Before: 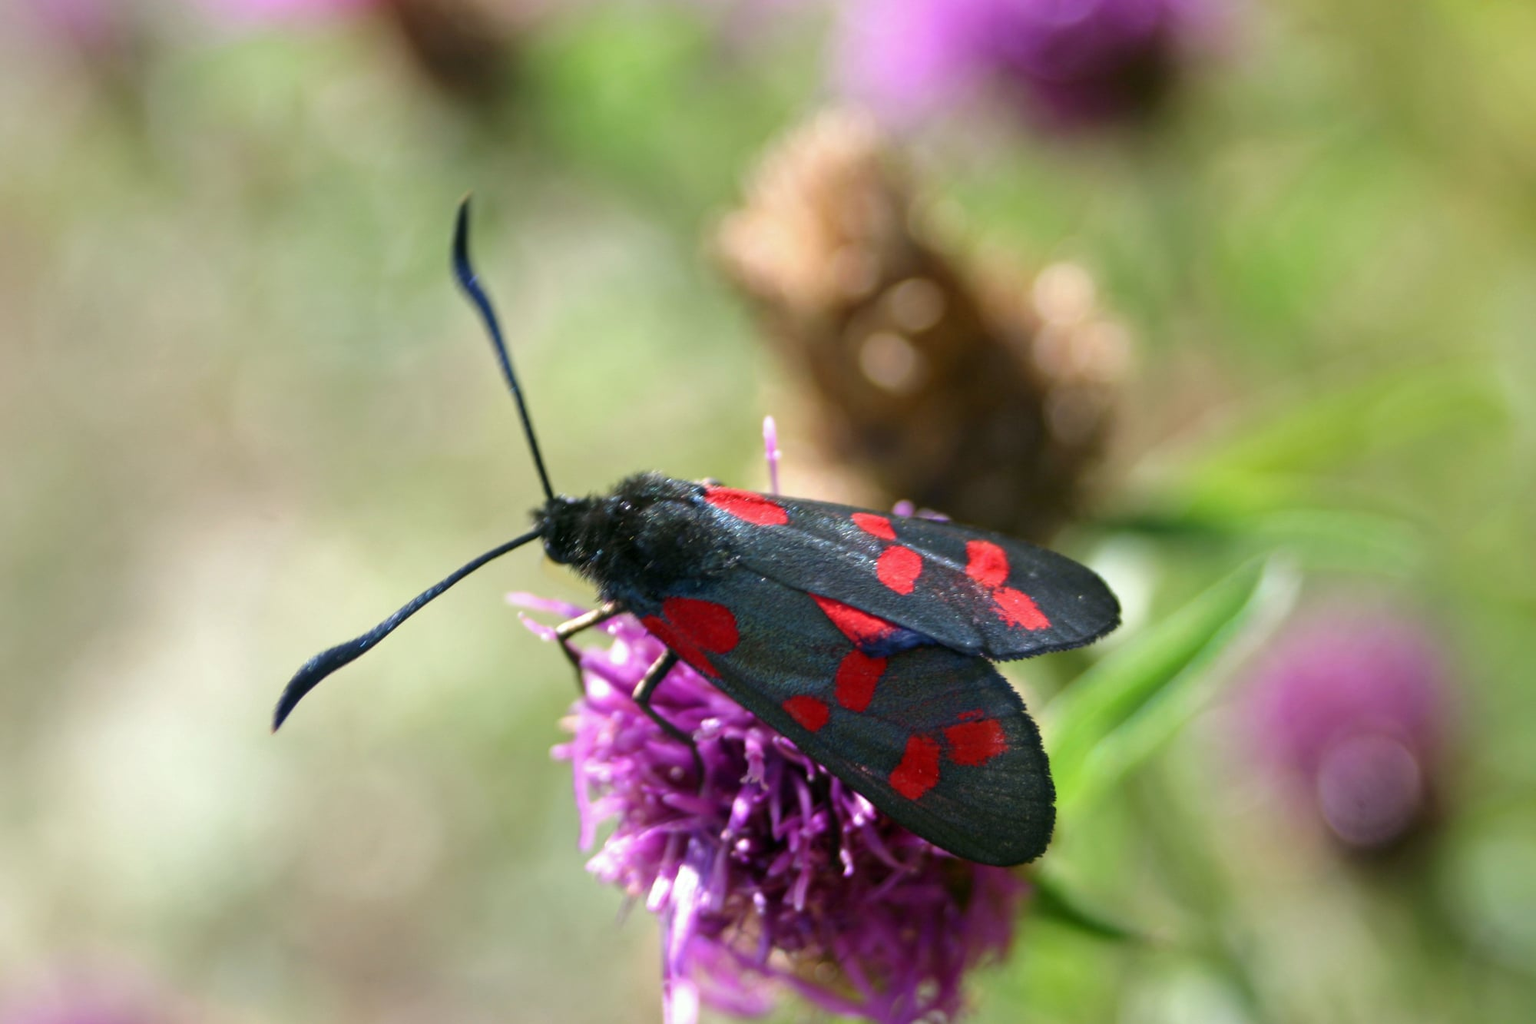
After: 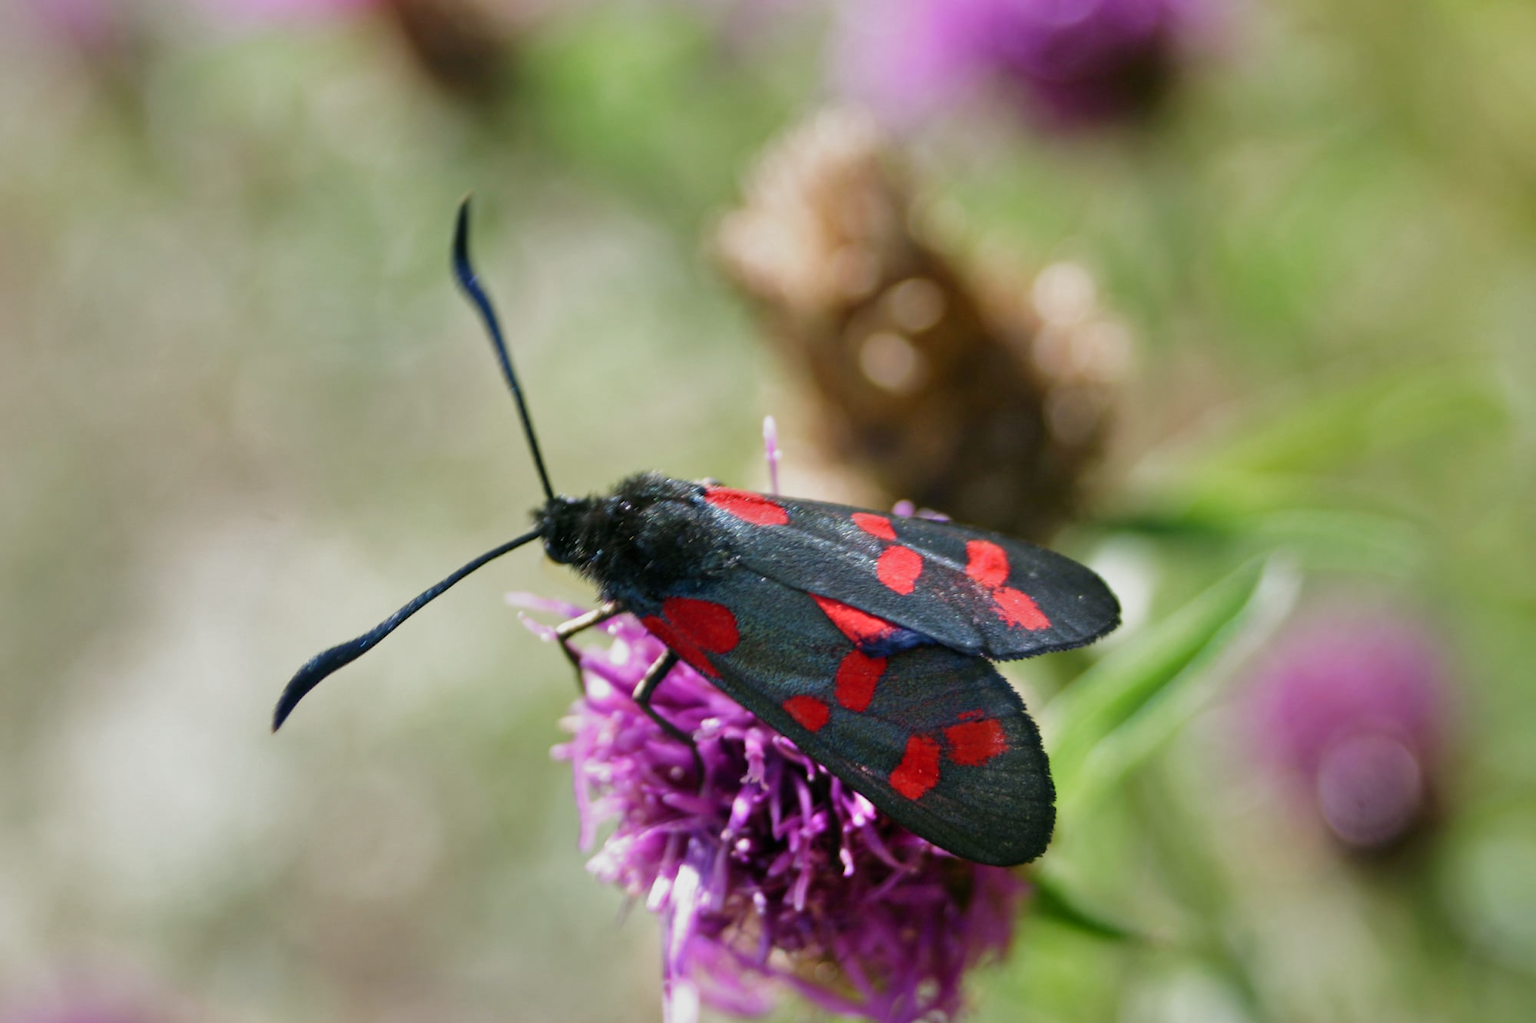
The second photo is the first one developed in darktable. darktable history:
filmic rgb: black relative exposure -14.32 EV, white relative exposure 3.37 EV, hardness 7.93, contrast 0.986, preserve chrominance no, color science v5 (2021)
shadows and highlights: soften with gaussian
